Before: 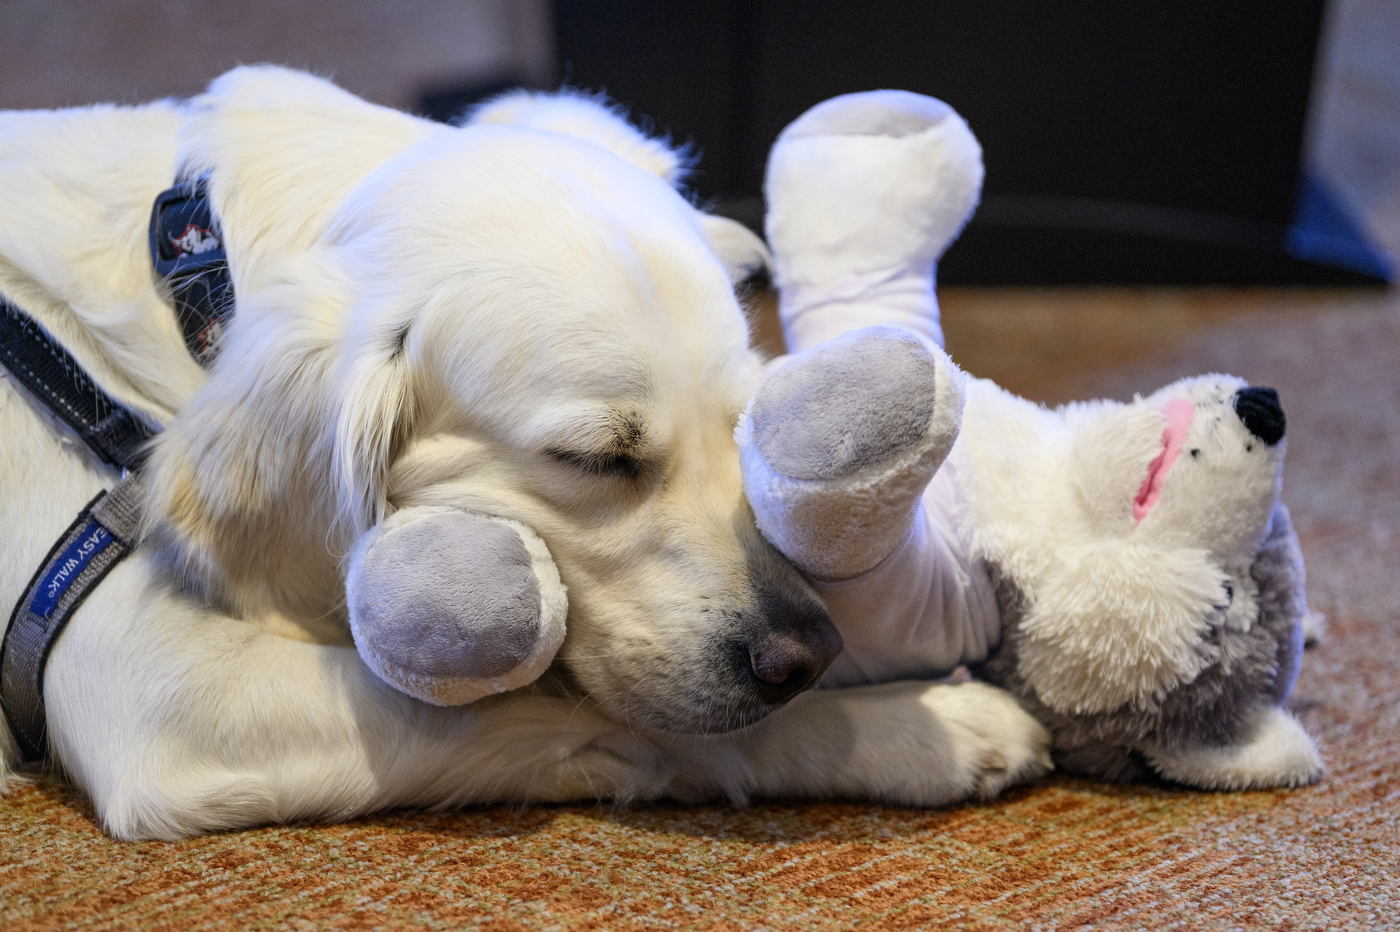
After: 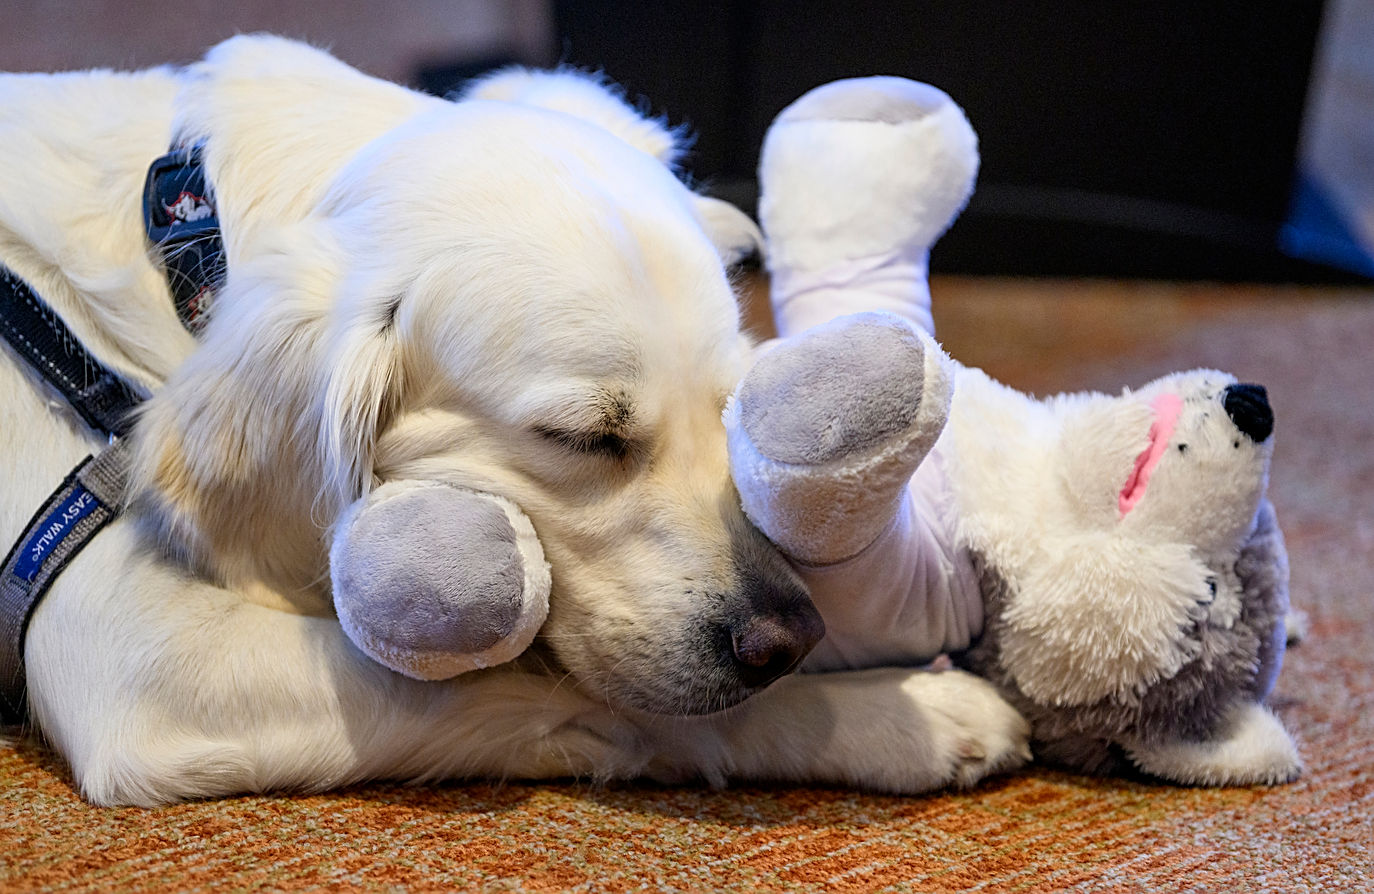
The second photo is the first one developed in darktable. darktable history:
sharpen: on, module defaults
rotate and perspective: rotation 1.57°, crop left 0.018, crop right 0.982, crop top 0.039, crop bottom 0.961
